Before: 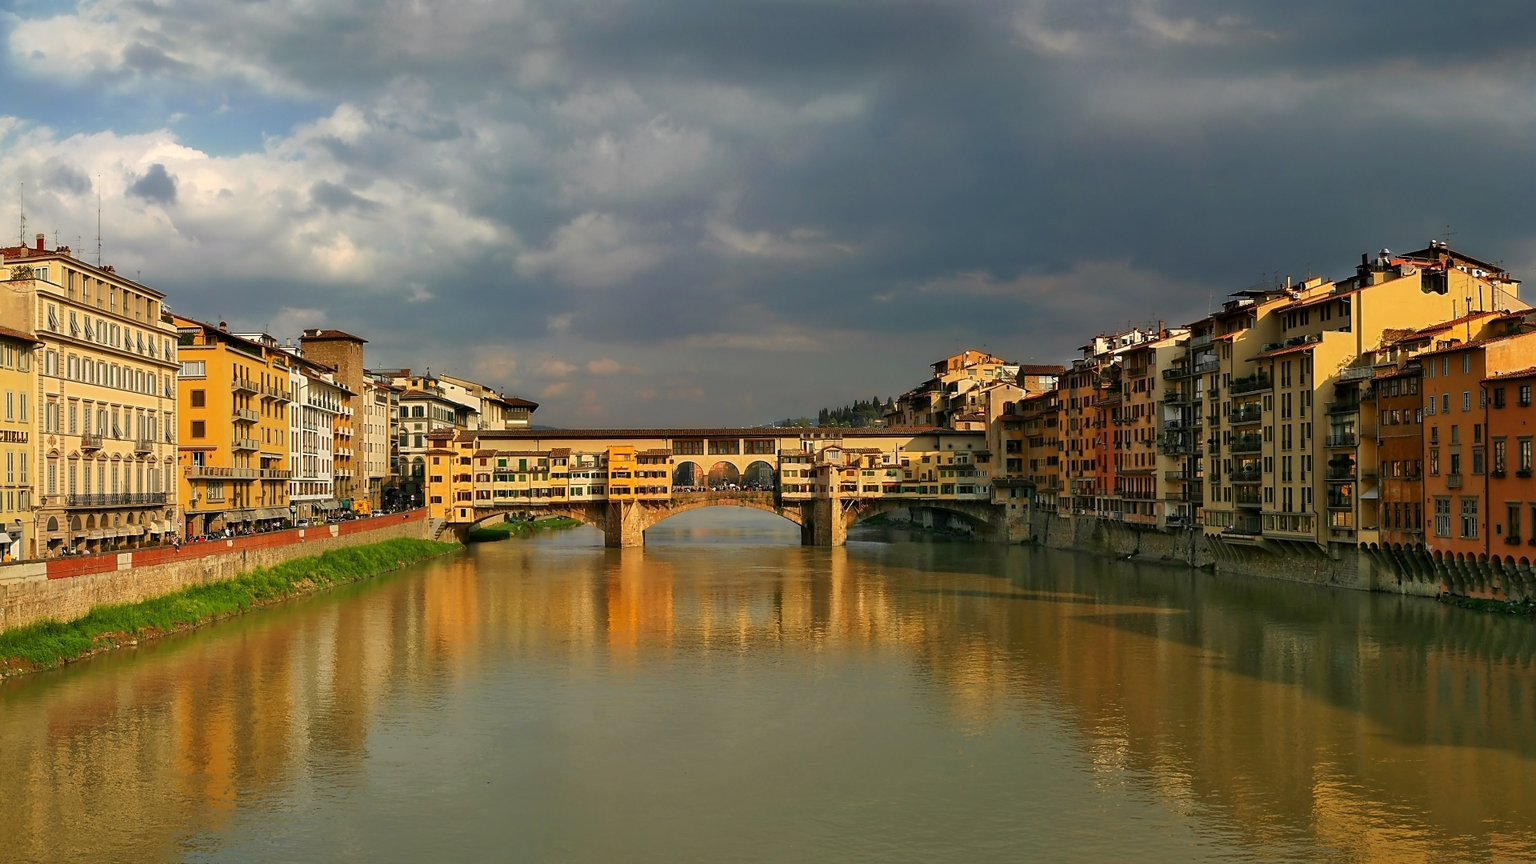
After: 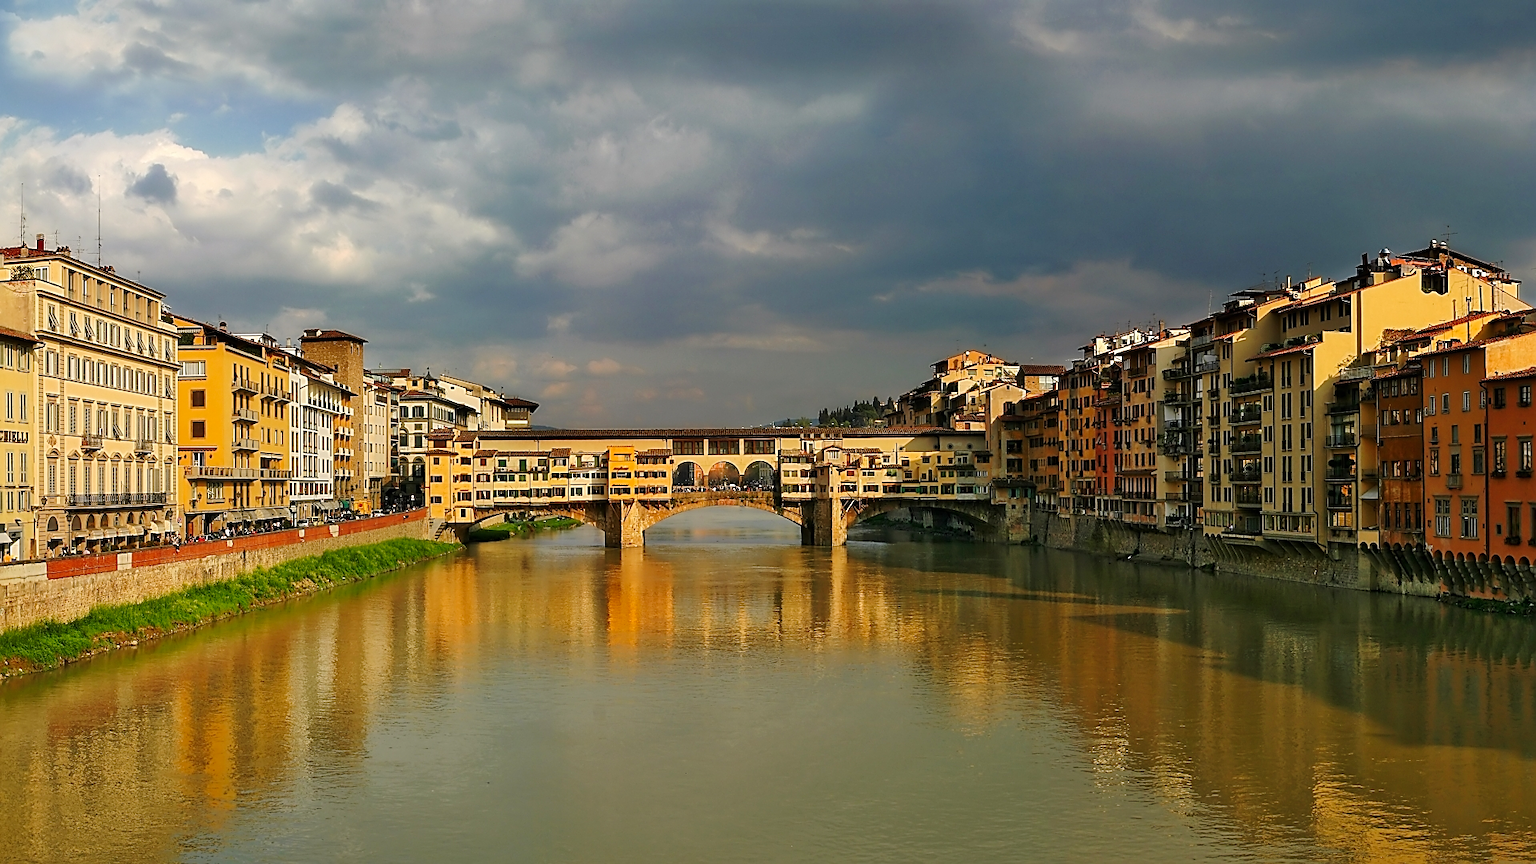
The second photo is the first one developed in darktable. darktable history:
tone curve: curves: ch0 [(0, 0.003) (0.117, 0.101) (0.257, 0.246) (0.408, 0.432) (0.611, 0.653) (0.824, 0.846) (1, 1)]; ch1 [(0, 0) (0.227, 0.197) (0.405, 0.421) (0.501, 0.501) (0.522, 0.53) (0.563, 0.572) (0.589, 0.611) (0.699, 0.709) (0.976, 0.992)]; ch2 [(0, 0) (0.208, 0.176) (0.377, 0.38) (0.5, 0.5) (0.537, 0.534) (0.571, 0.576) (0.681, 0.746) (1, 1)], preserve colors none
sharpen: on, module defaults
